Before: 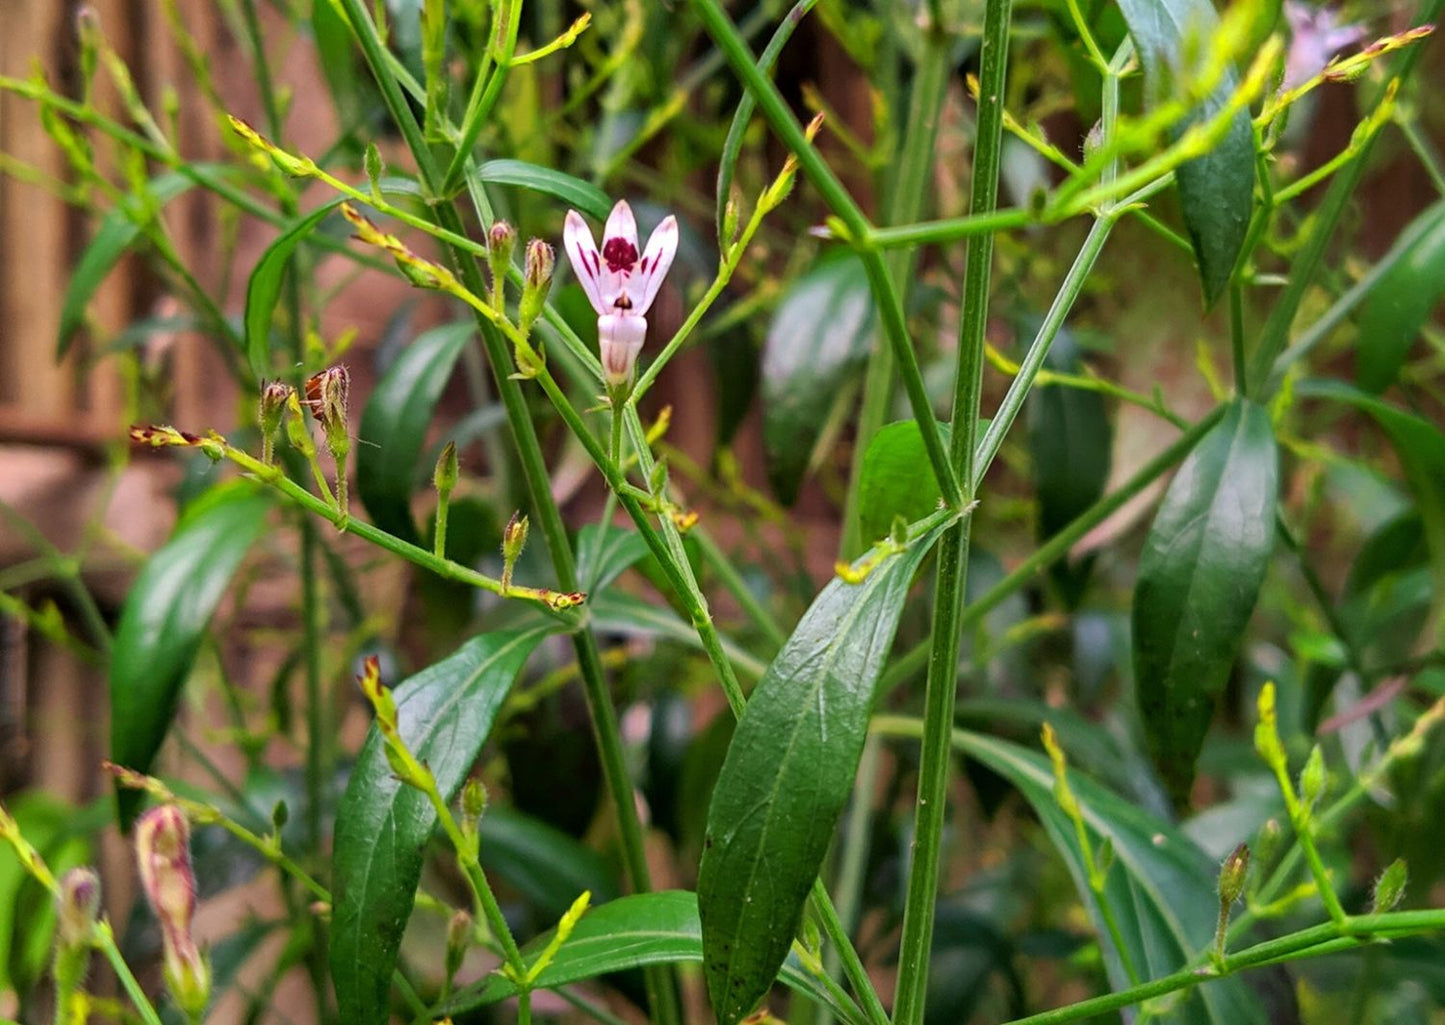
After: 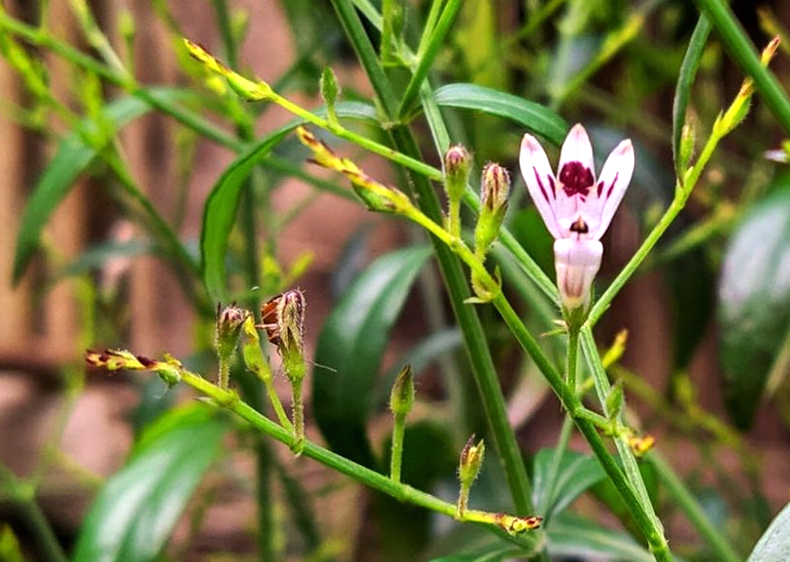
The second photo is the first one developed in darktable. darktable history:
crop and rotate: left 3.047%, top 7.509%, right 42.236%, bottom 37.598%
tone equalizer: -8 EV -0.417 EV, -7 EV -0.389 EV, -6 EV -0.333 EV, -5 EV -0.222 EV, -3 EV 0.222 EV, -2 EV 0.333 EV, -1 EV 0.389 EV, +0 EV 0.417 EV, edges refinement/feathering 500, mask exposure compensation -1.57 EV, preserve details no
